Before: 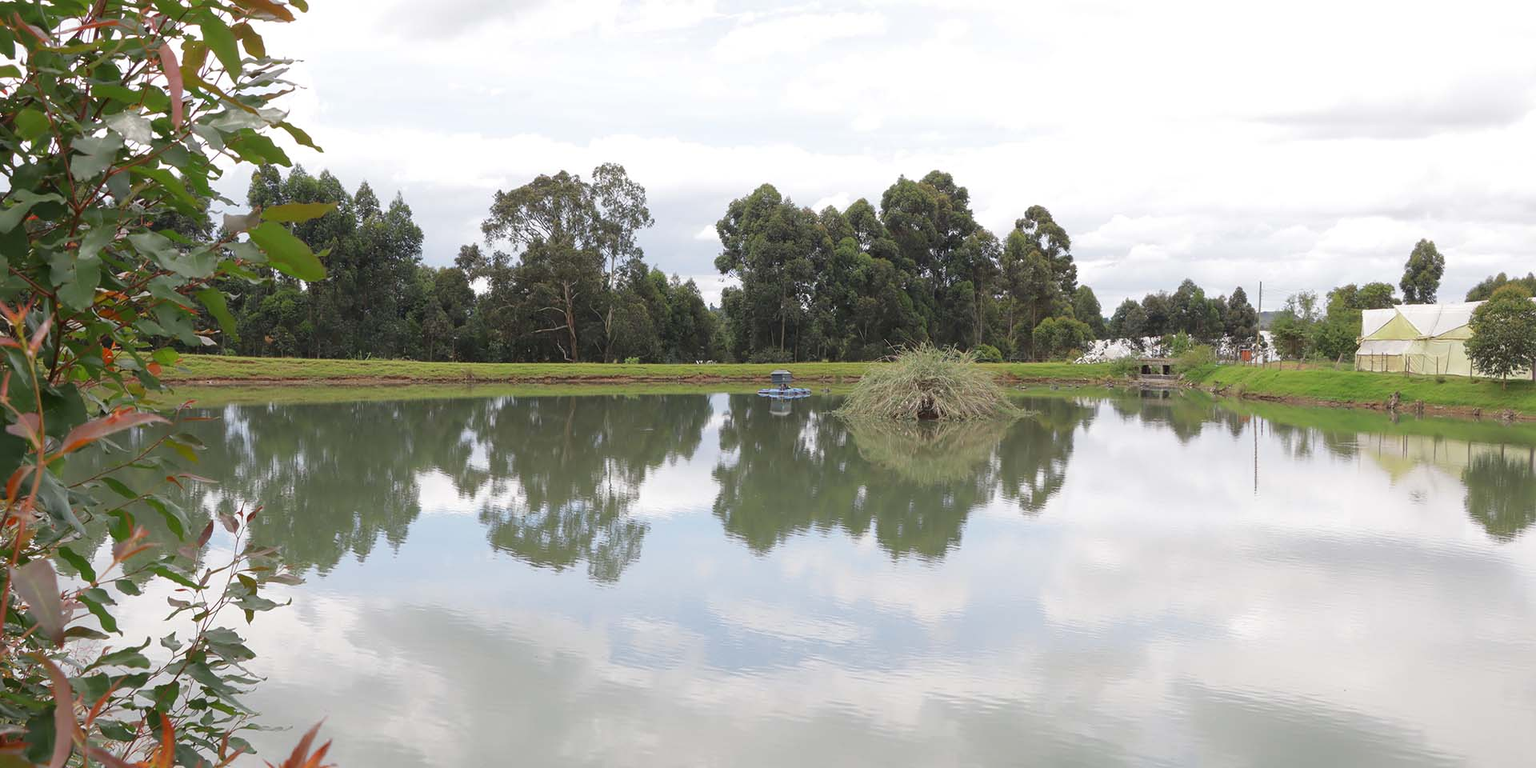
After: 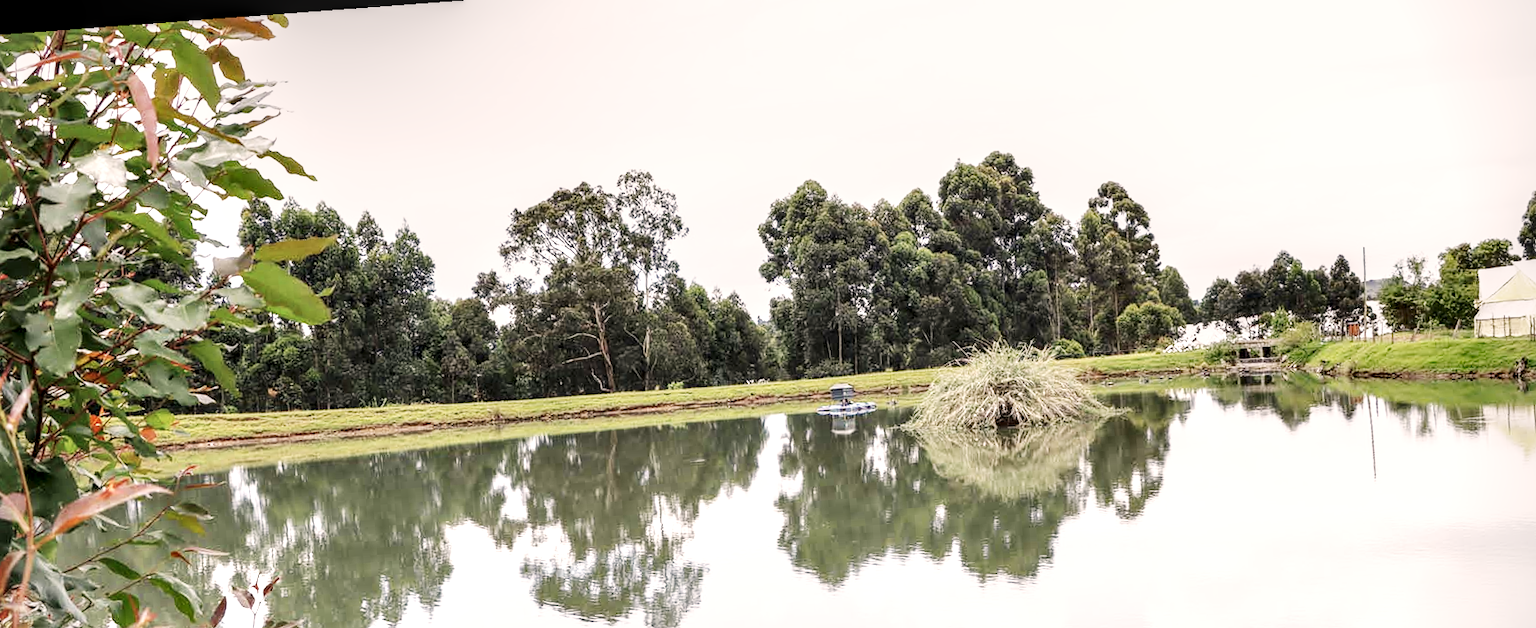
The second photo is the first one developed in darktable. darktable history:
base curve: curves: ch0 [(0, 0) (0.007, 0.004) (0.027, 0.03) (0.046, 0.07) (0.207, 0.54) (0.442, 0.872) (0.673, 0.972) (1, 1)], preserve colors none
color correction: highlights a* 5.59, highlights b* 5.24, saturation 0.68
vignetting: fall-off start 91.19%
rotate and perspective: rotation -4.25°, automatic cropping off
local contrast: highlights 25%, detail 150%
tone equalizer: on, module defaults
shadows and highlights: soften with gaussian
crop: left 3.015%, top 8.969%, right 9.647%, bottom 26.457%
